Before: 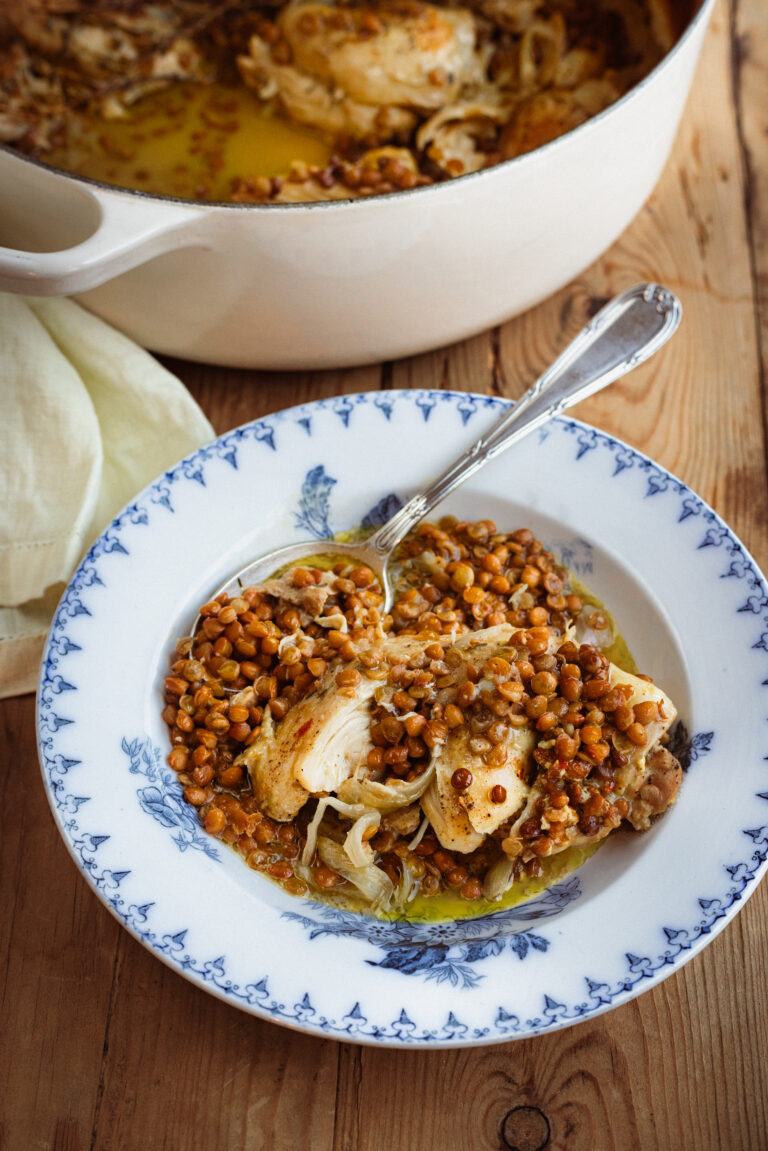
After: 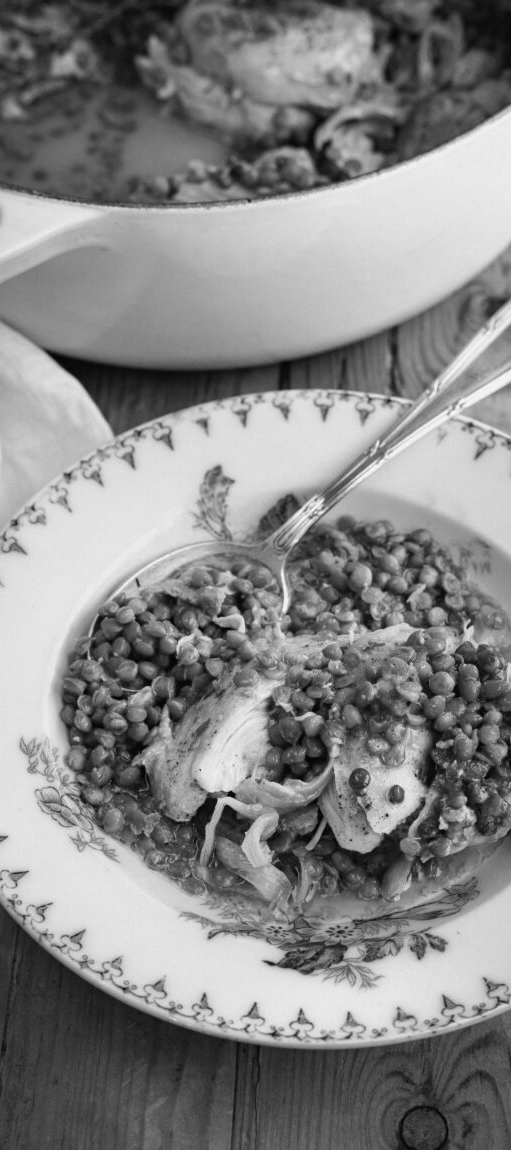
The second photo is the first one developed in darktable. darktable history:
monochrome: a -6.99, b 35.61, size 1.4
crop and rotate: left 13.342%, right 19.991%
